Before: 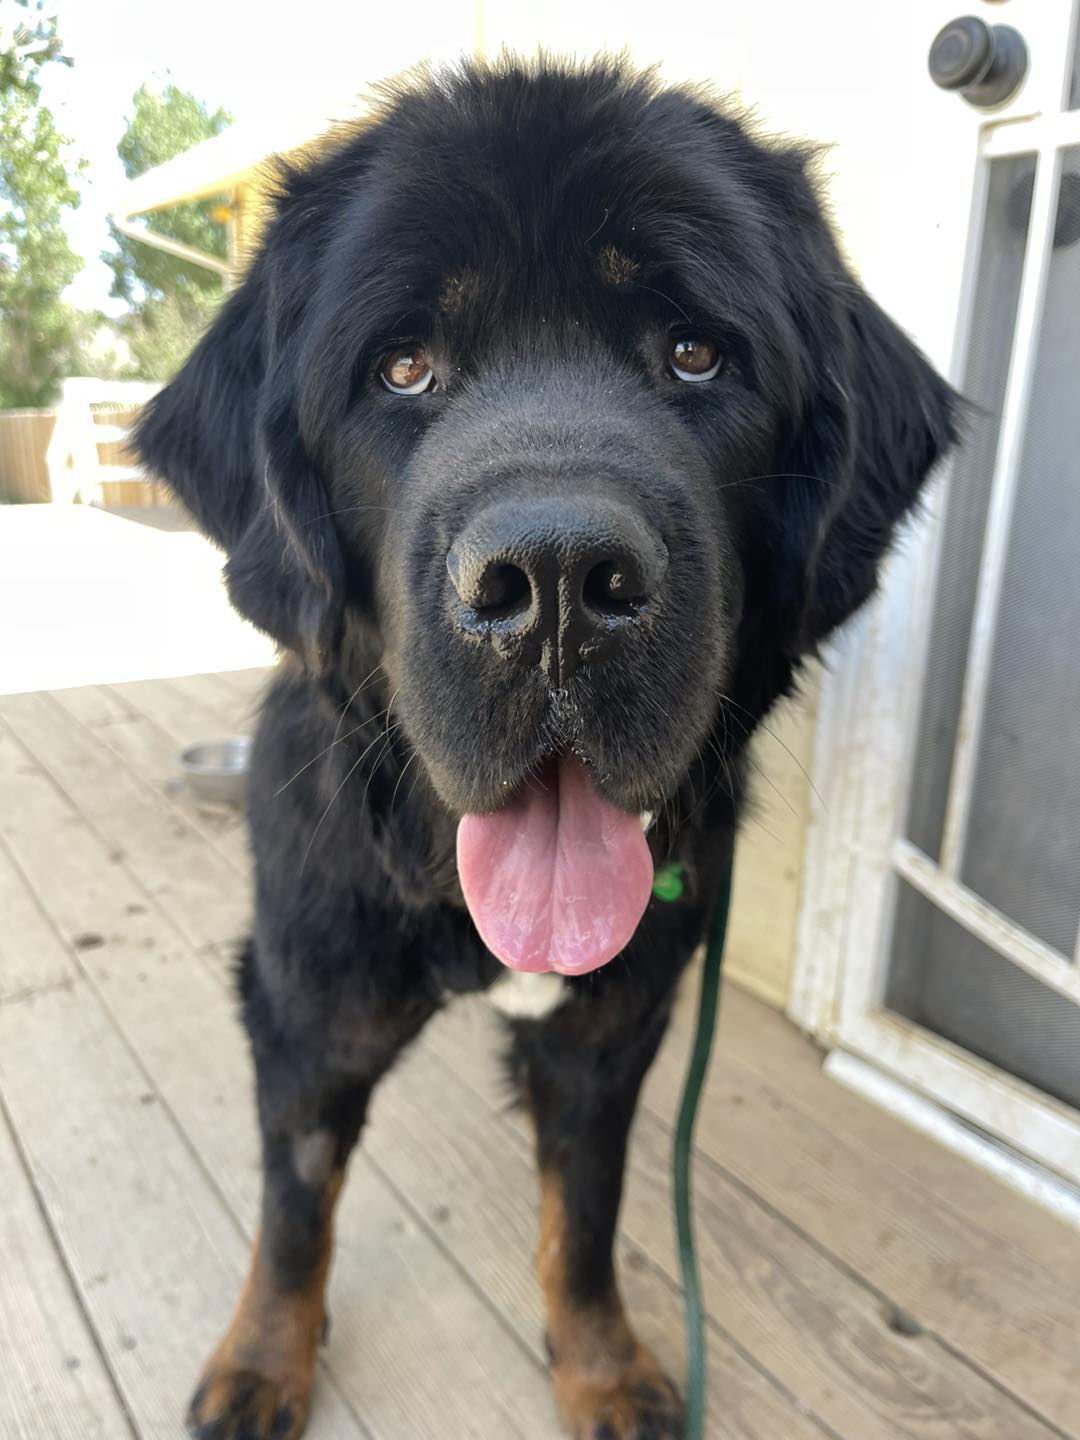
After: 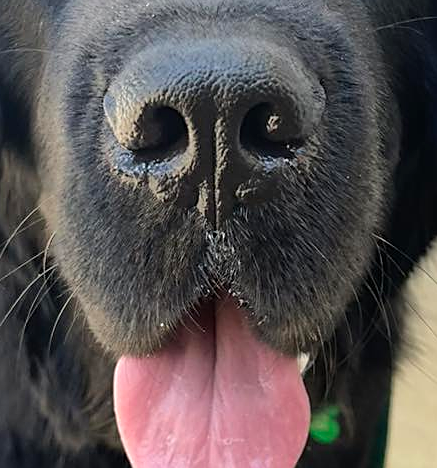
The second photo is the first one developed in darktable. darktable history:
shadows and highlights: radius 264.21, soften with gaussian
crop: left 31.786%, top 31.815%, right 27.705%, bottom 35.656%
sharpen: on, module defaults
